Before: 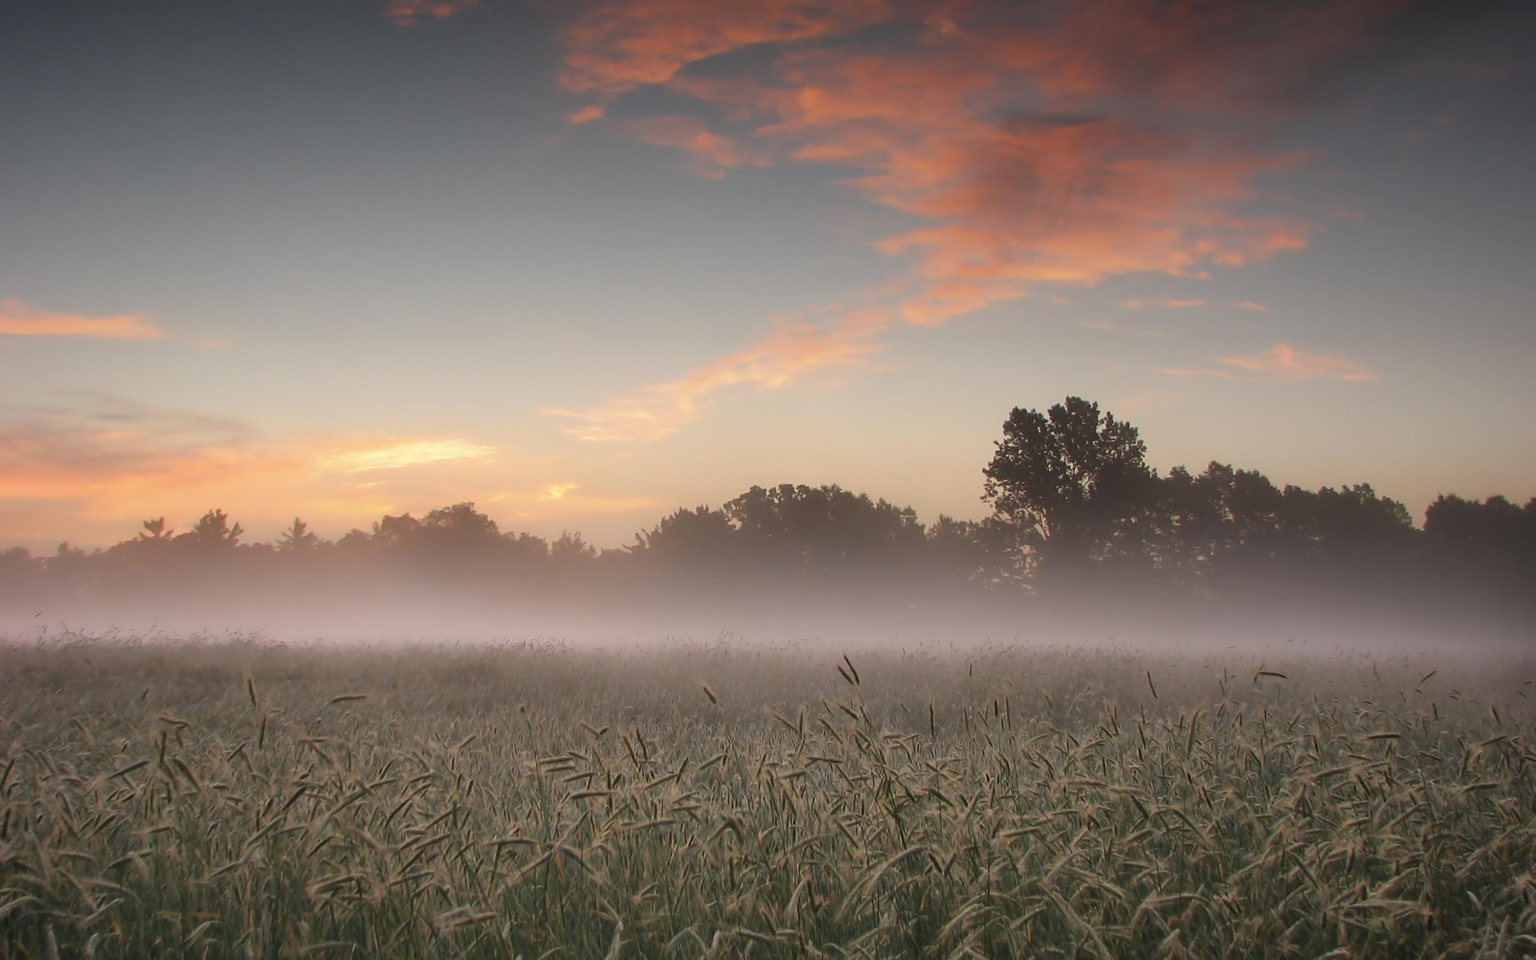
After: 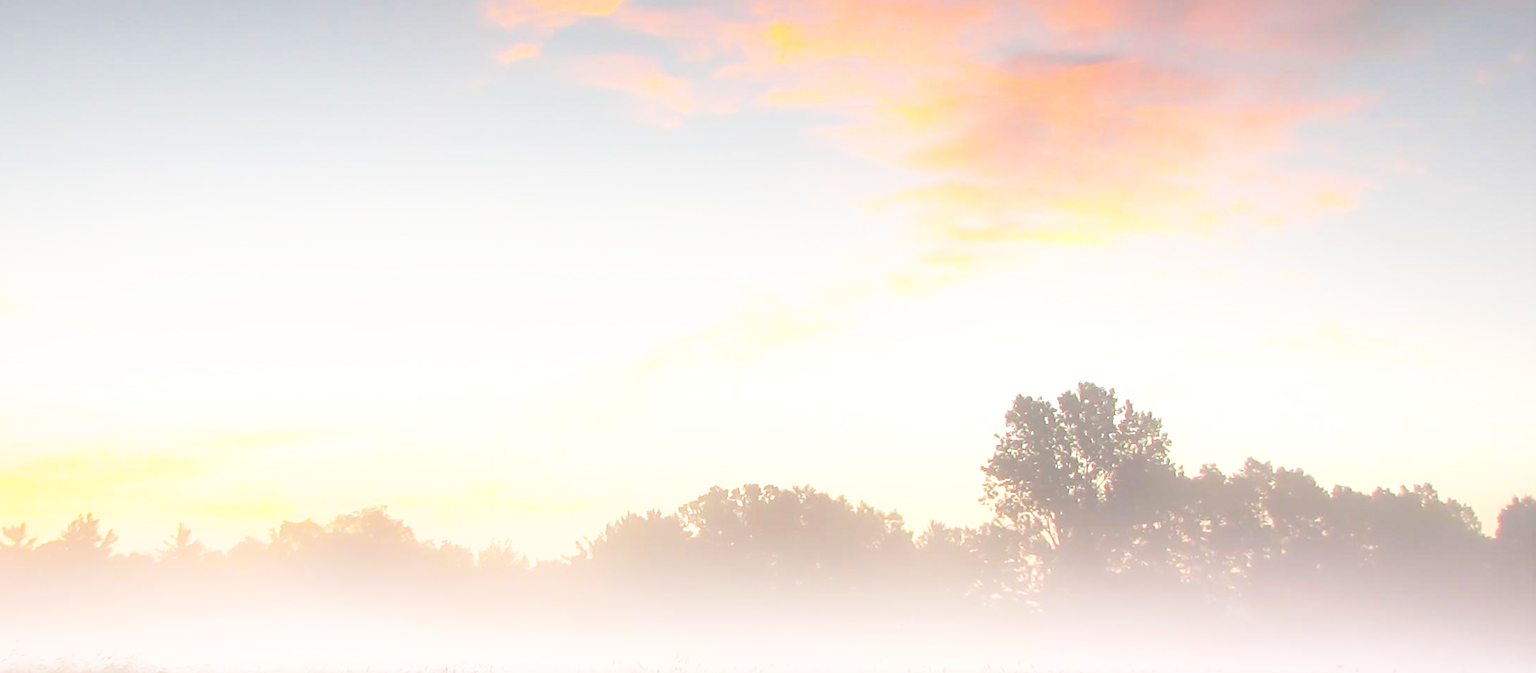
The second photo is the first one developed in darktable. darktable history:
color balance rgb: linear chroma grading › global chroma 14.975%, perceptual saturation grading › global saturation 25.269%, global vibrance 40.287%
crop and rotate: left 9.273%, top 7.314%, right 5.017%, bottom 32.529%
local contrast: highlights 28%, detail 130%
tone equalizer: -8 EV -1.1 EV, -7 EV -1.02 EV, -6 EV -0.838 EV, -5 EV -0.58 EV, -3 EV 0.607 EV, -2 EV 0.843 EV, -1 EV 0.991 EV, +0 EV 1.07 EV
exposure: black level correction -0.042, exposure 0.061 EV, compensate exposure bias true, compensate highlight preservation false
base curve: curves: ch0 [(0, 0) (0.025, 0.046) (0.112, 0.277) (0.467, 0.74) (0.814, 0.929) (1, 0.942)], fusion 1, preserve colors none
